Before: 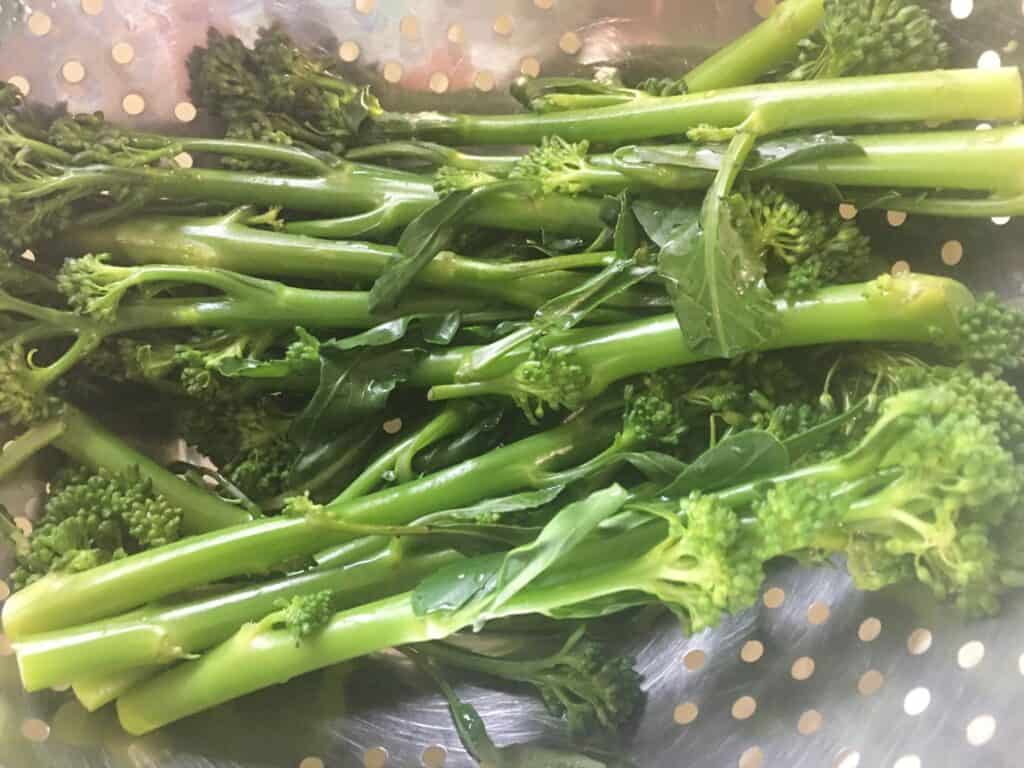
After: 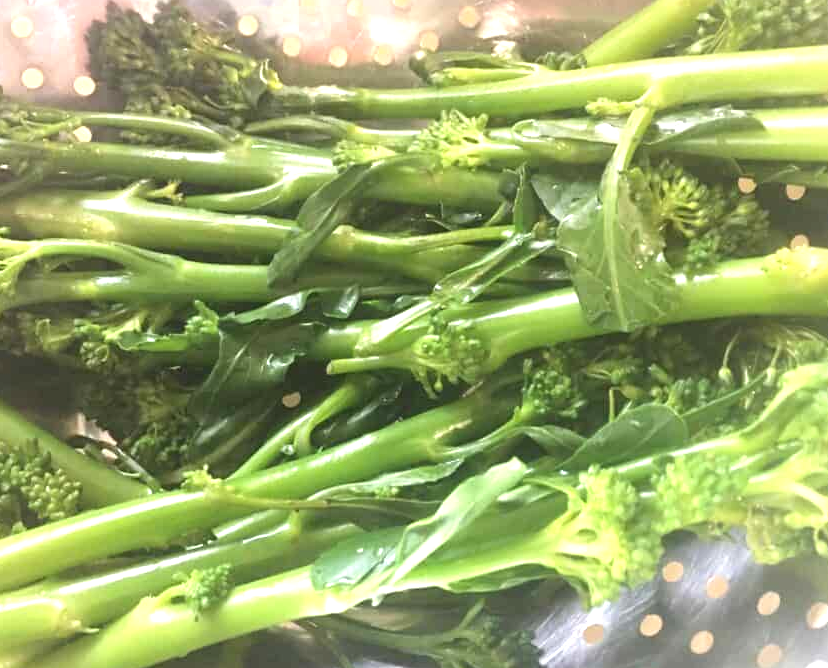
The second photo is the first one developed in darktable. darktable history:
crop: left 9.929%, top 3.475%, right 9.188%, bottom 9.529%
exposure: black level correction 0, exposure 0.7 EV, compensate exposure bias true, compensate highlight preservation false
